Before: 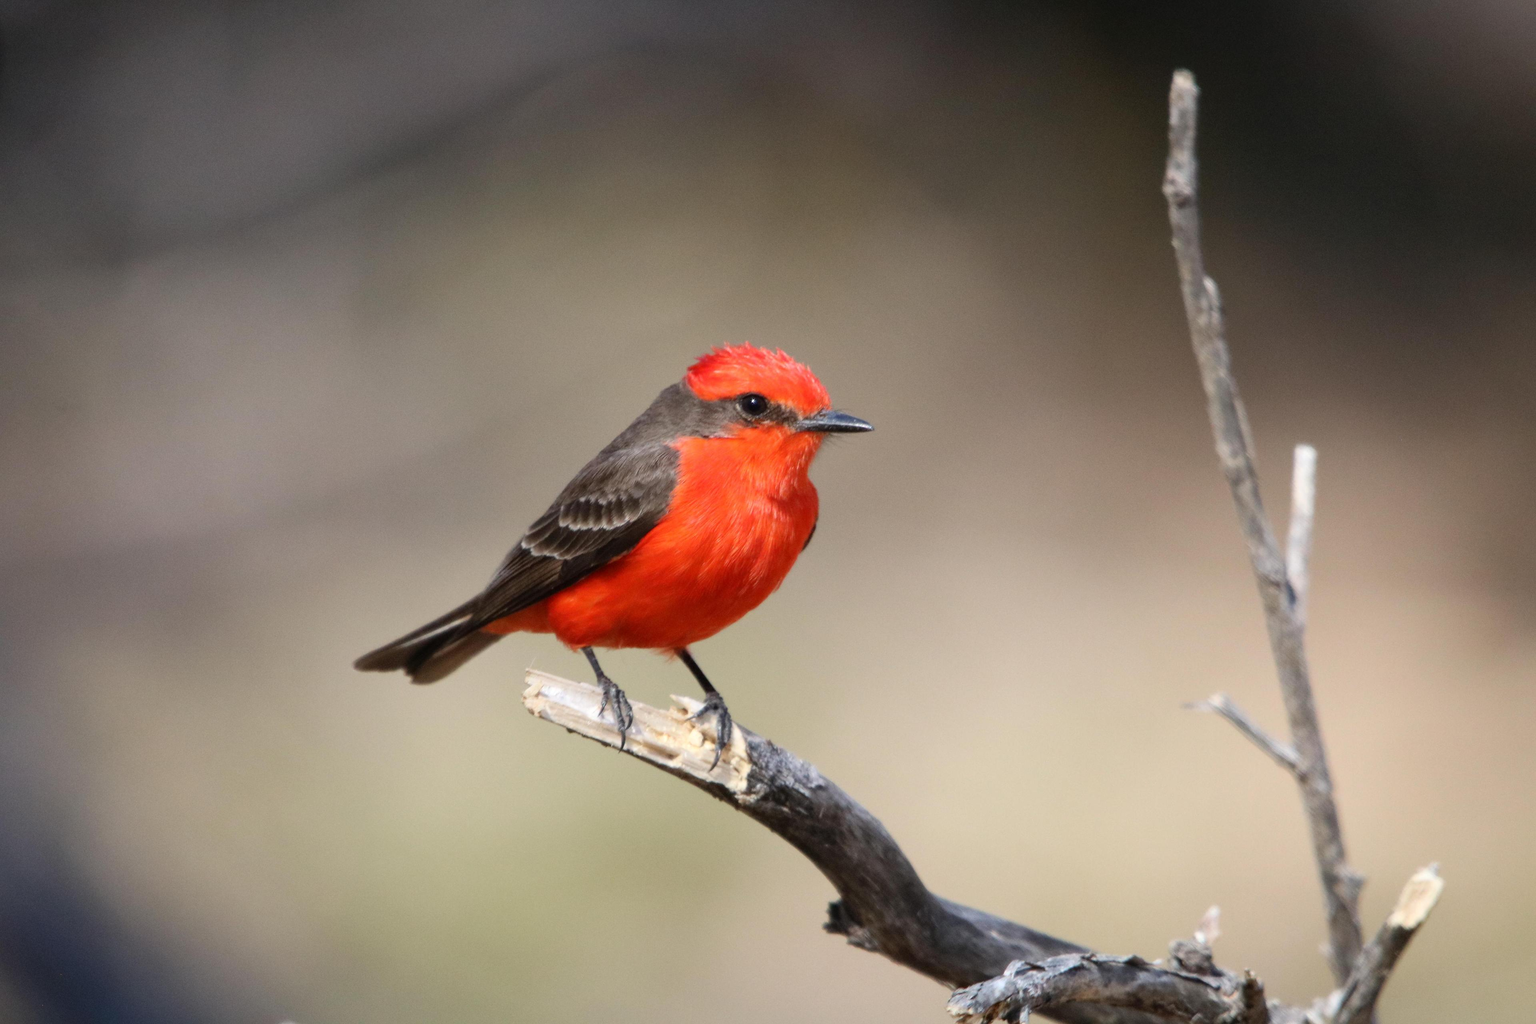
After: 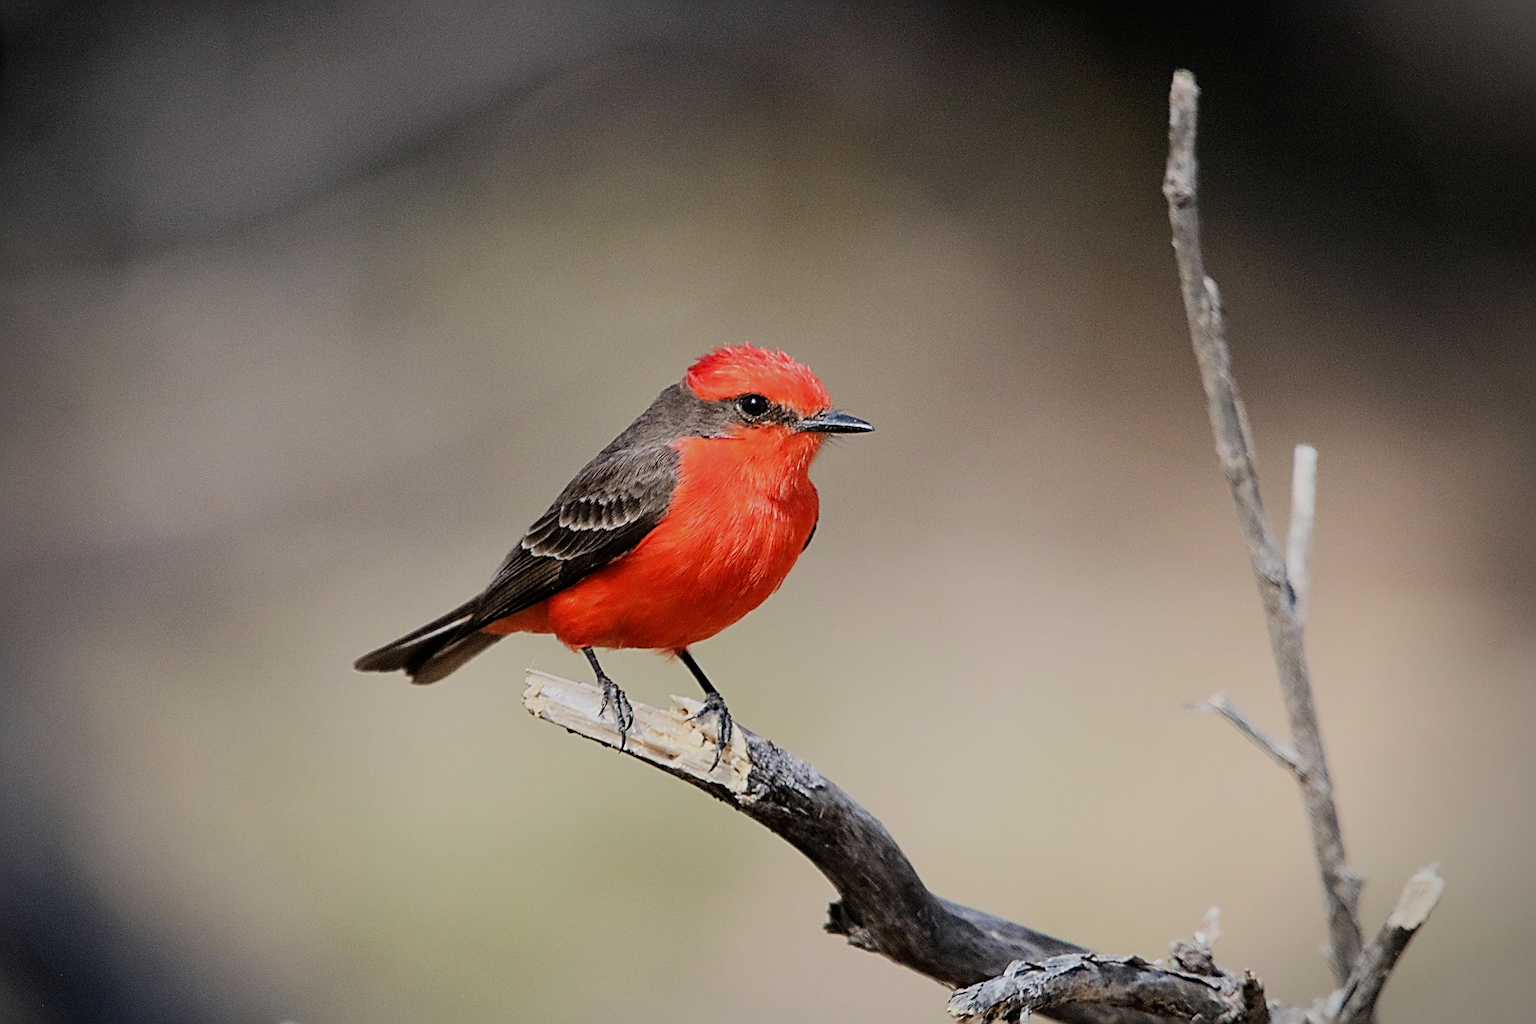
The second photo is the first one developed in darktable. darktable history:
filmic rgb: black relative exposure -8.54 EV, white relative exposure 5.52 EV, hardness 3.39, contrast 1.016
vignetting: fall-off start 79.88%
sharpen: radius 4.001, amount 2
